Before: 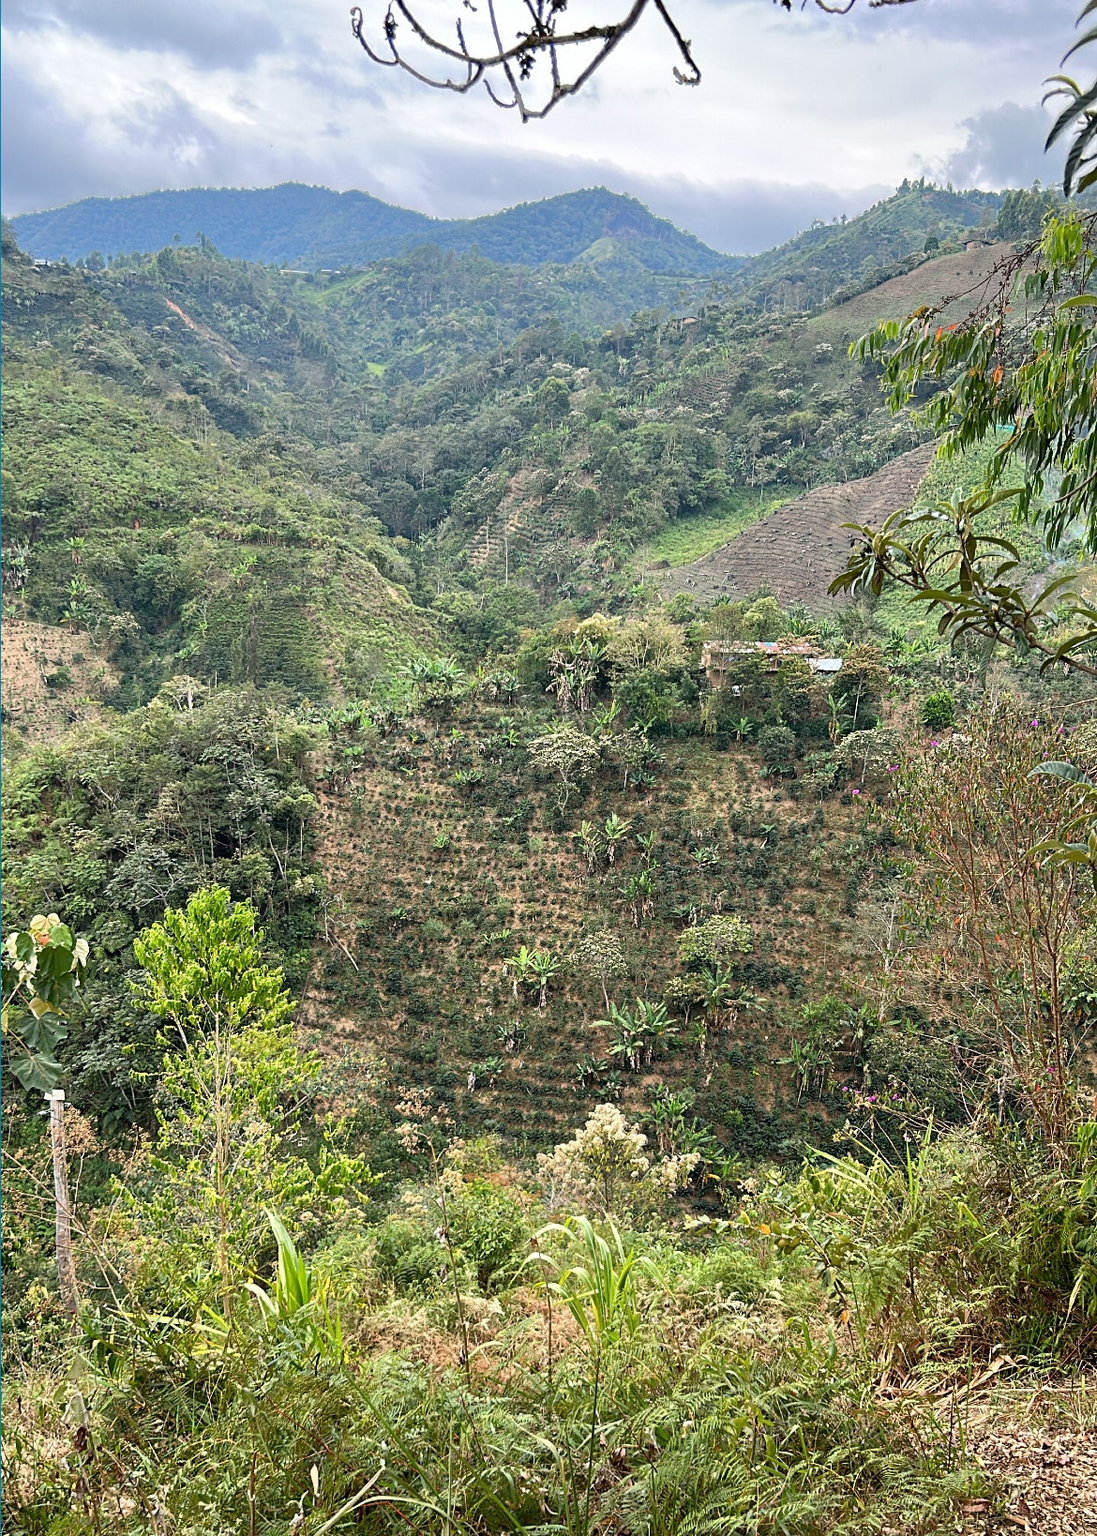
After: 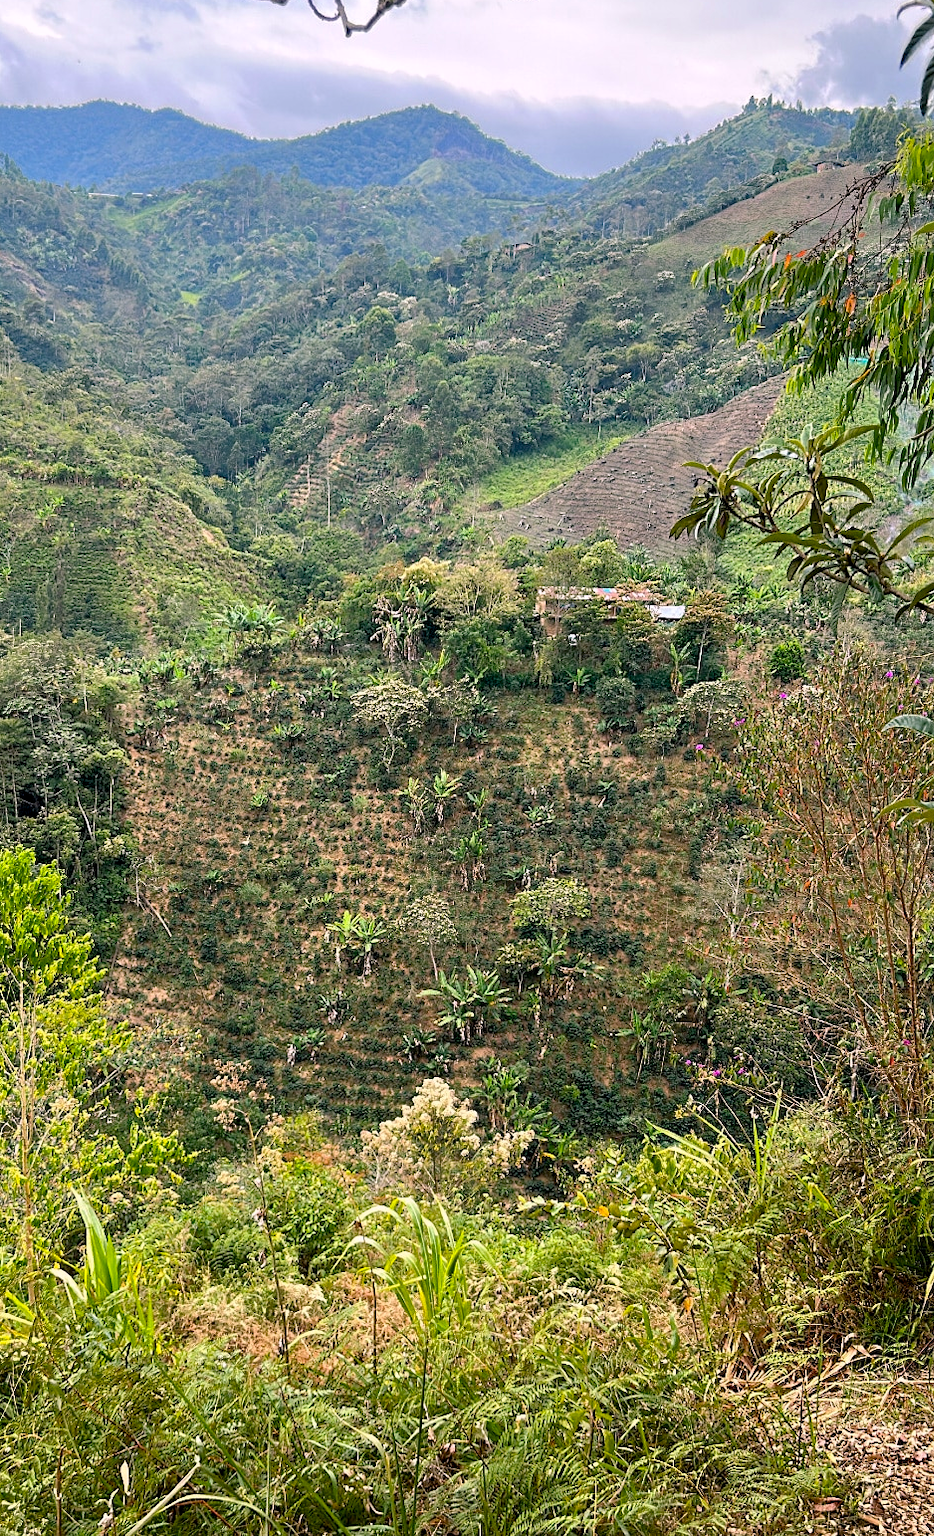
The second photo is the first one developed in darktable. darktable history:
color balance rgb: shadows lift › chroma 2%, shadows lift › hue 217.2°, power › chroma 0.25%, power › hue 60°, highlights gain › chroma 1.5%, highlights gain › hue 309.6°, global offset › luminance -0.5%, perceptual saturation grading › global saturation 15%, global vibrance 20%
crop and rotate: left 17.959%, top 5.771%, right 1.742%
